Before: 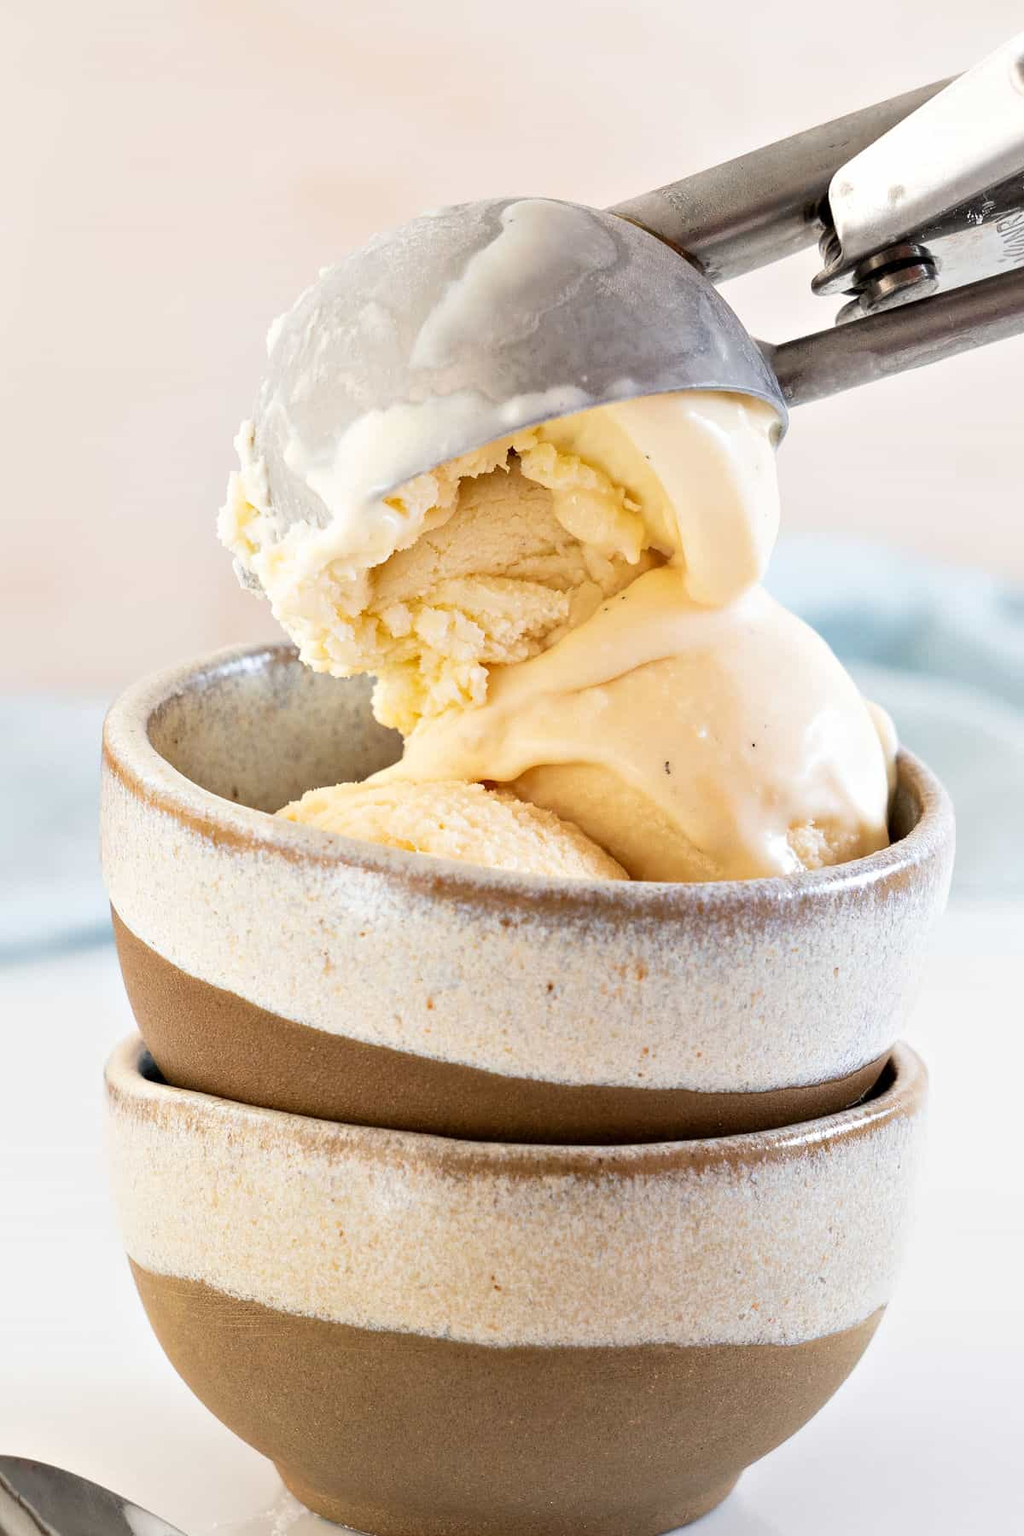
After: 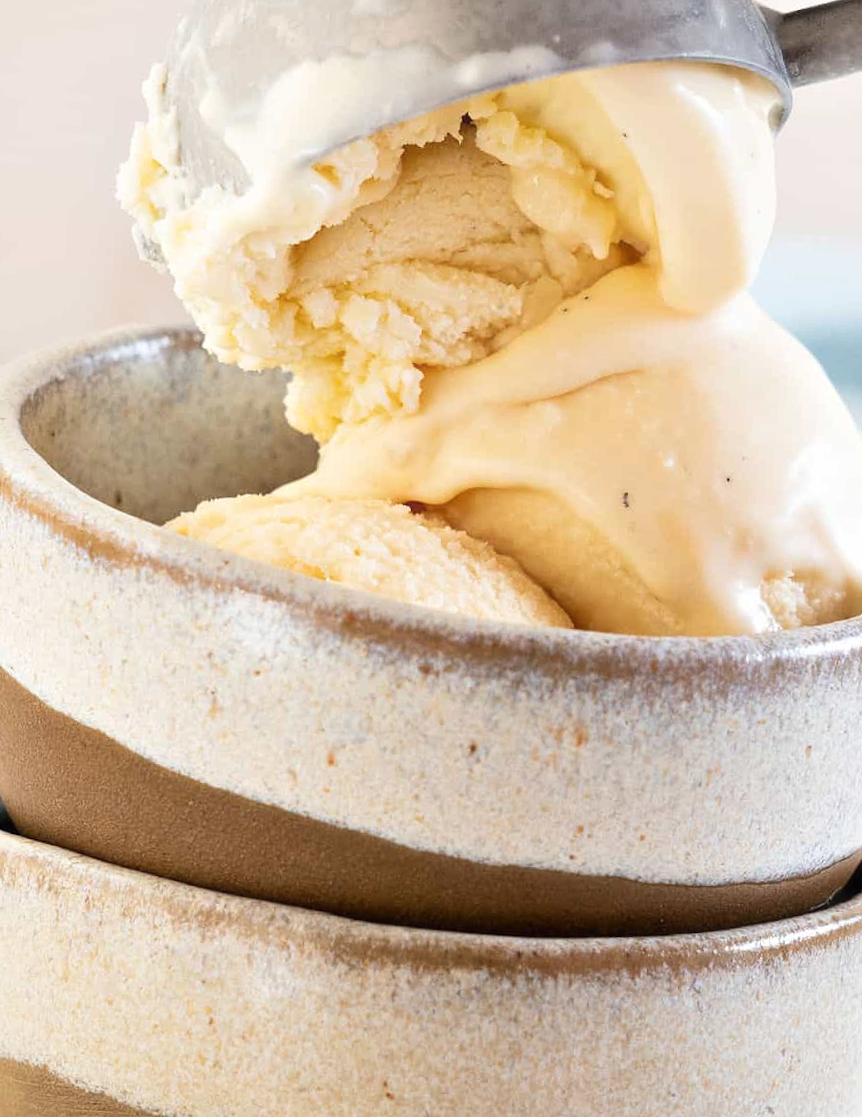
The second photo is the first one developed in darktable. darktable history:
haze removal: strength -0.057, compatibility mode true, adaptive false
crop and rotate: angle -3.5°, left 9.74%, top 20.433%, right 11.958%, bottom 11.922%
